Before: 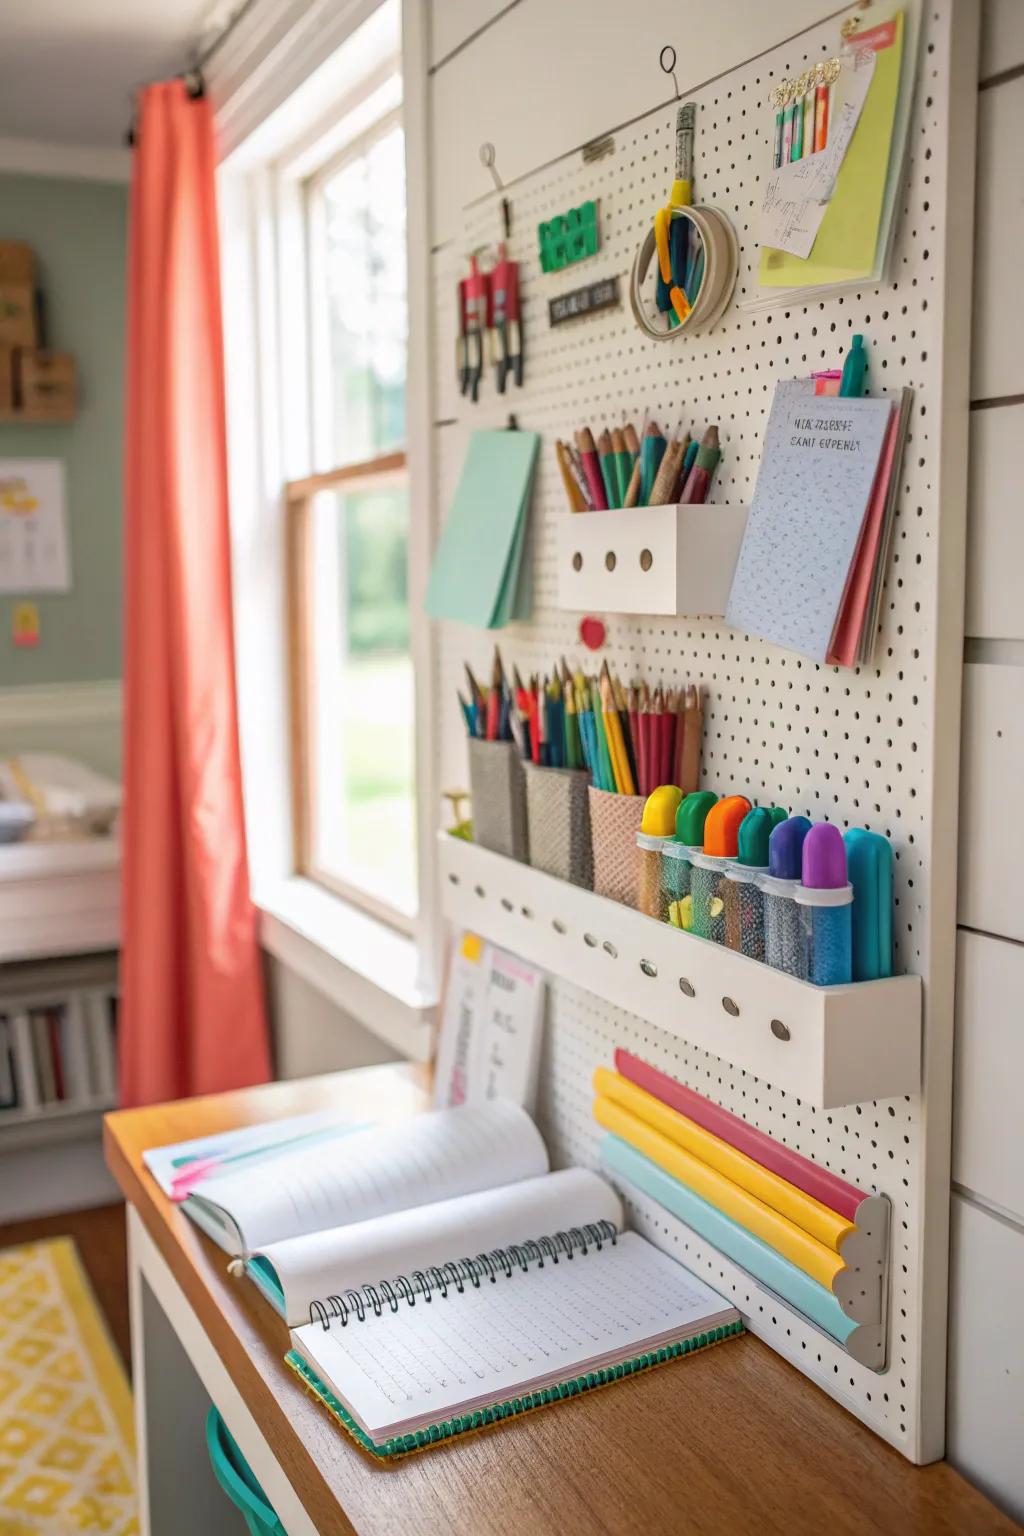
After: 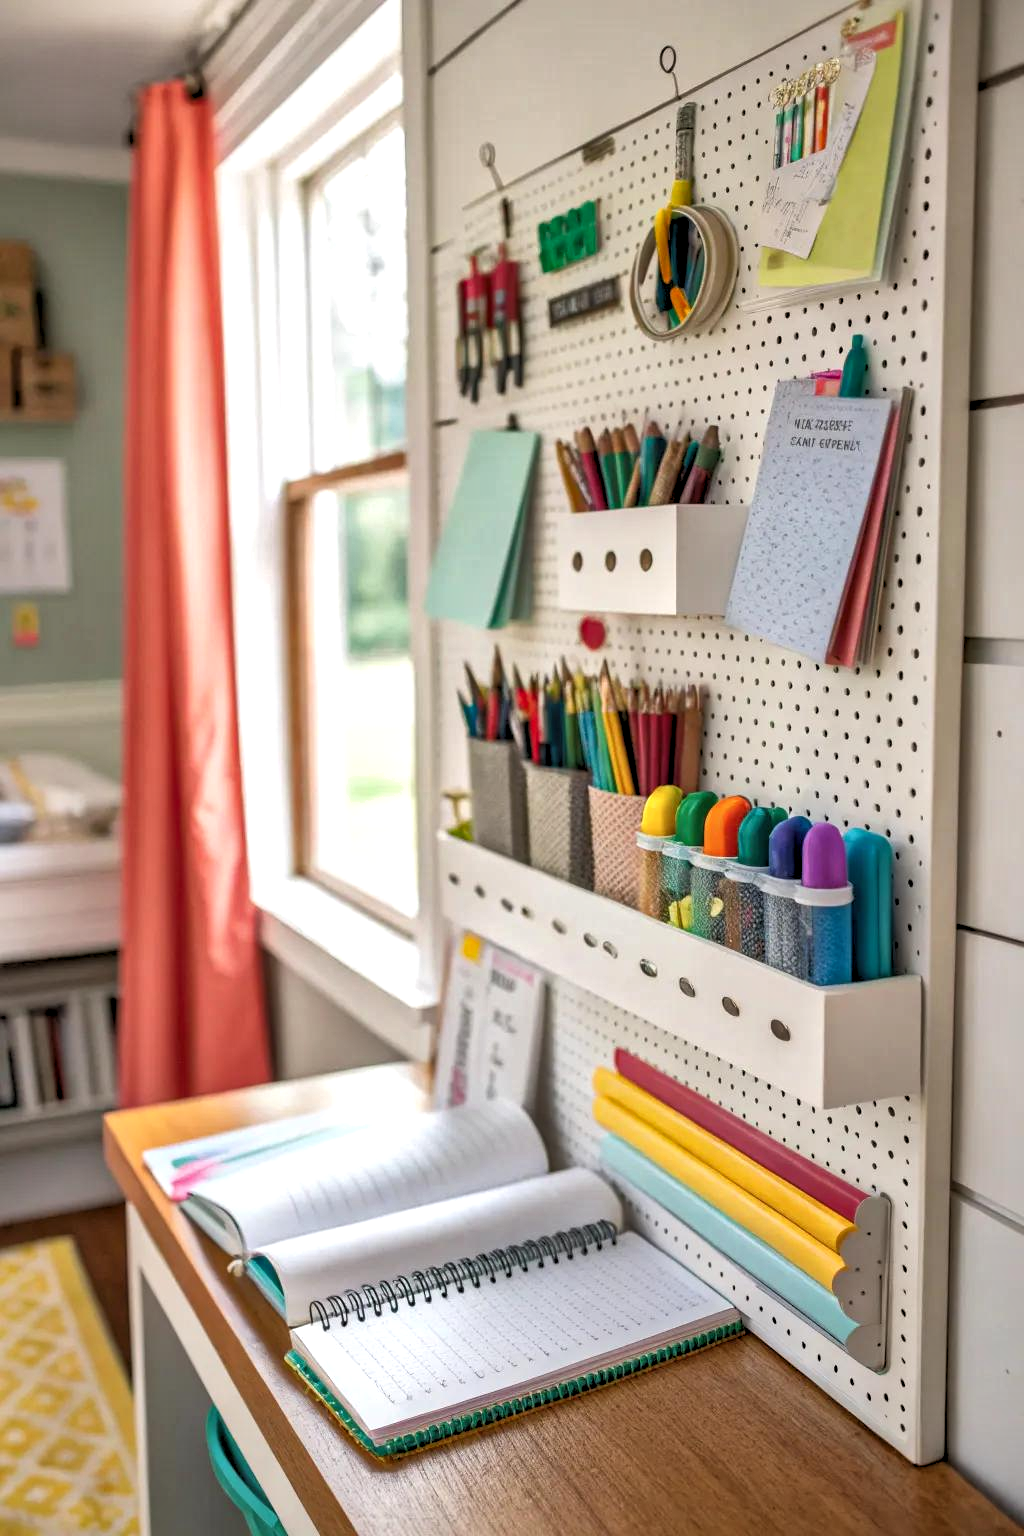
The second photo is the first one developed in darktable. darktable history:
rgb levels: levels [[0.013, 0.434, 0.89], [0, 0.5, 1], [0, 0.5, 1]]
local contrast: mode bilateral grid, contrast 20, coarseness 50, detail 132%, midtone range 0.2
contrast brightness saturation: saturation -0.05
shadows and highlights: shadows 60, soften with gaussian
